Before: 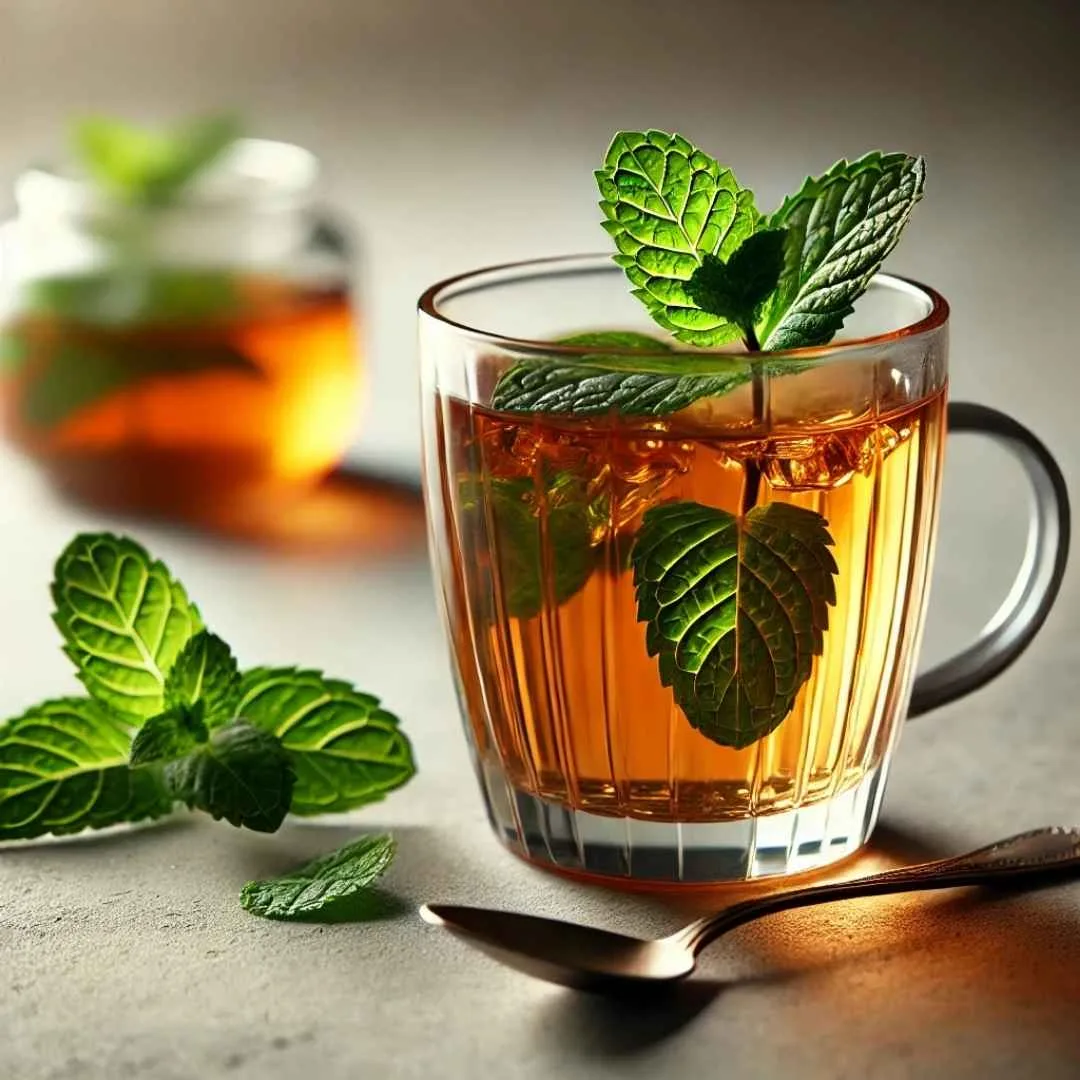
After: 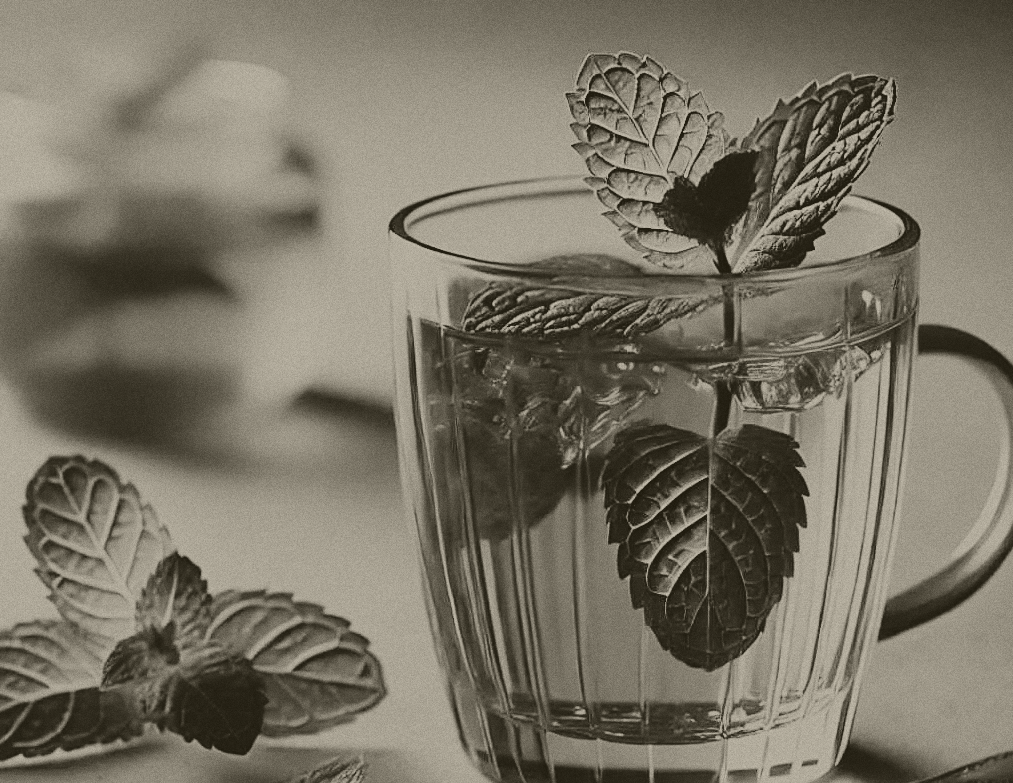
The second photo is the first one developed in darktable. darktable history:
colorize: hue 41.44°, saturation 22%, source mix 60%, lightness 10.61%
crop: left 2.737%, top 7.287%, right 3.421%, bottom 20.179%
sharpen: amount 0.55
grain: coarseness 0.09 ISO
tone curve: curves: ch0 [(0, 0) (0.003, 0.011) (0.011, 0.014) (0.025, 0.023) (0.044, 0.035) (0.069, 0.047) (0.1, 0.065) (0.136, 0.098) (0.177, 0.139) (0.224, 0.214) (0.277, 0.306) (0.335, 0.392) (0.399, 0.484) (0.468, 0.584) (0.543, 0.68) (0.623, 0.772) (0.709, 0.847) (0.801, 0.905) (0.898, 0.951) (1, 1)], preserve colors none
